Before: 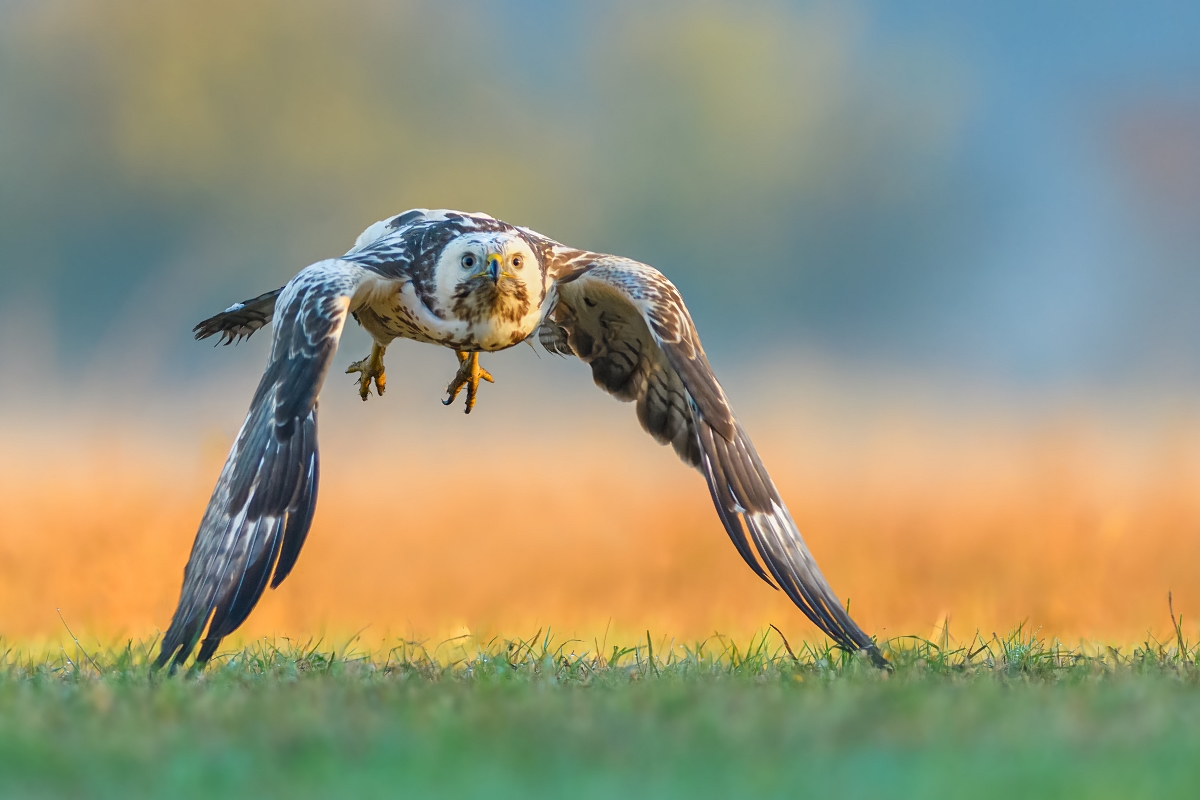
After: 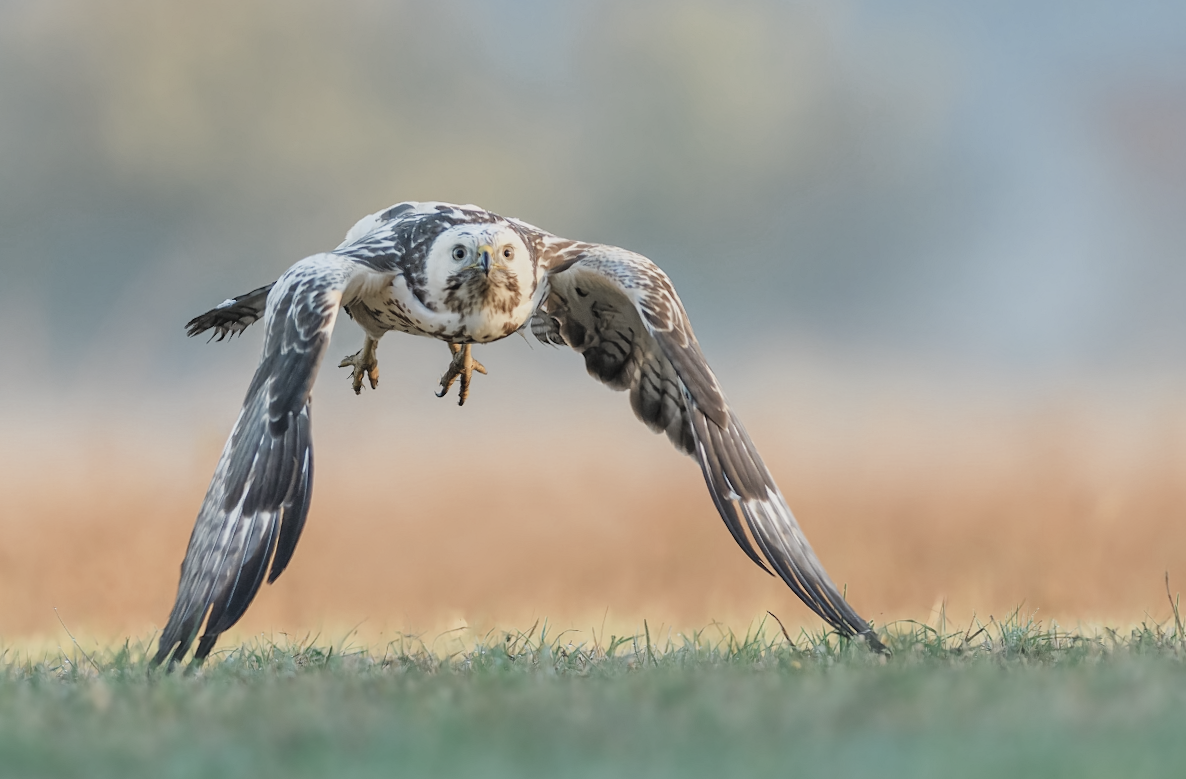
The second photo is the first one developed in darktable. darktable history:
filmic rgb: white relative exposure 3.8 EV, hardness 4.35
contrast brightness saturation: contrast -0.05, saturation -0.41
exposure: black level correction 0, exposure 1.45 EV, compensate exposure bias true, compensate highlight preservation false
color zones: curves: ch0 [(0, 0.5) (0.125, 0.4) (0.25, 0.5) (0.375, 0.4) (0.5, 0.4) (0.625, 0.6) (0.75, 0.6) (0.875, 0.5)]; ch1 [(0, 0.35) (0.125, 0.45) (0.25, 0.35) (0.375, 0.35) (0.5, 0.35) (0.625, 0.35) (0.75, 0.45) (0.875, 0.35)]; ch2 [(0, 0.6) (0.125, 0.5) (0.25, 0.5) (0.375, 0.6) (0.5, 0.6) (0.625, 0.5) (0.75, 0.5) (0.875, 0.5)]
rotate and perspective: rotation -1°, crop left 0.011, crop right 0.989, crop top 0.025, crop bottom 0.975
